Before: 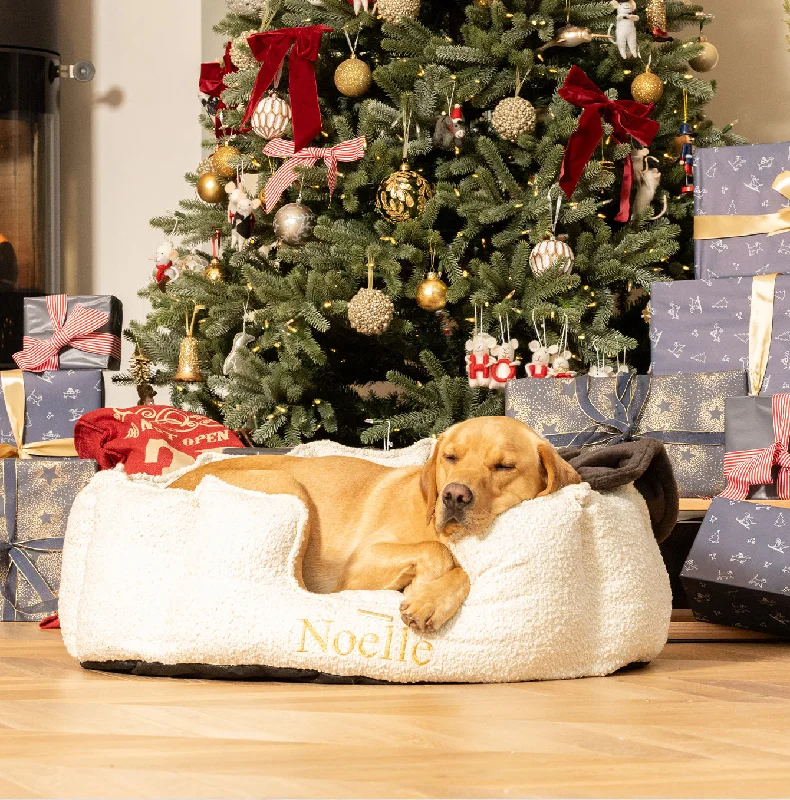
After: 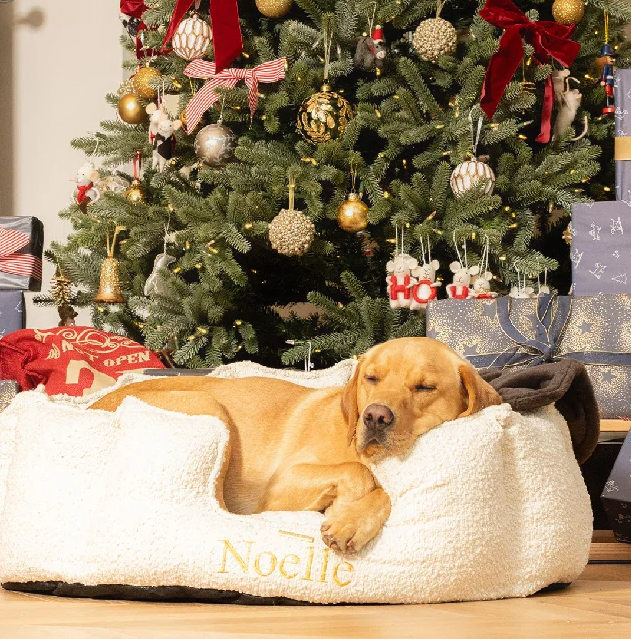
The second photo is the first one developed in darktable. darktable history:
contrast equalizer: y [[0.5, 0.488, 0.462, 0.461, 0.491, 0.5], [0.5 ×6], [0.5 ×6], [0 ×6], [0 ×6]]
crop and rotate: left 10.071%, top 10.071%, right 10.02%, bottom 10.02%
